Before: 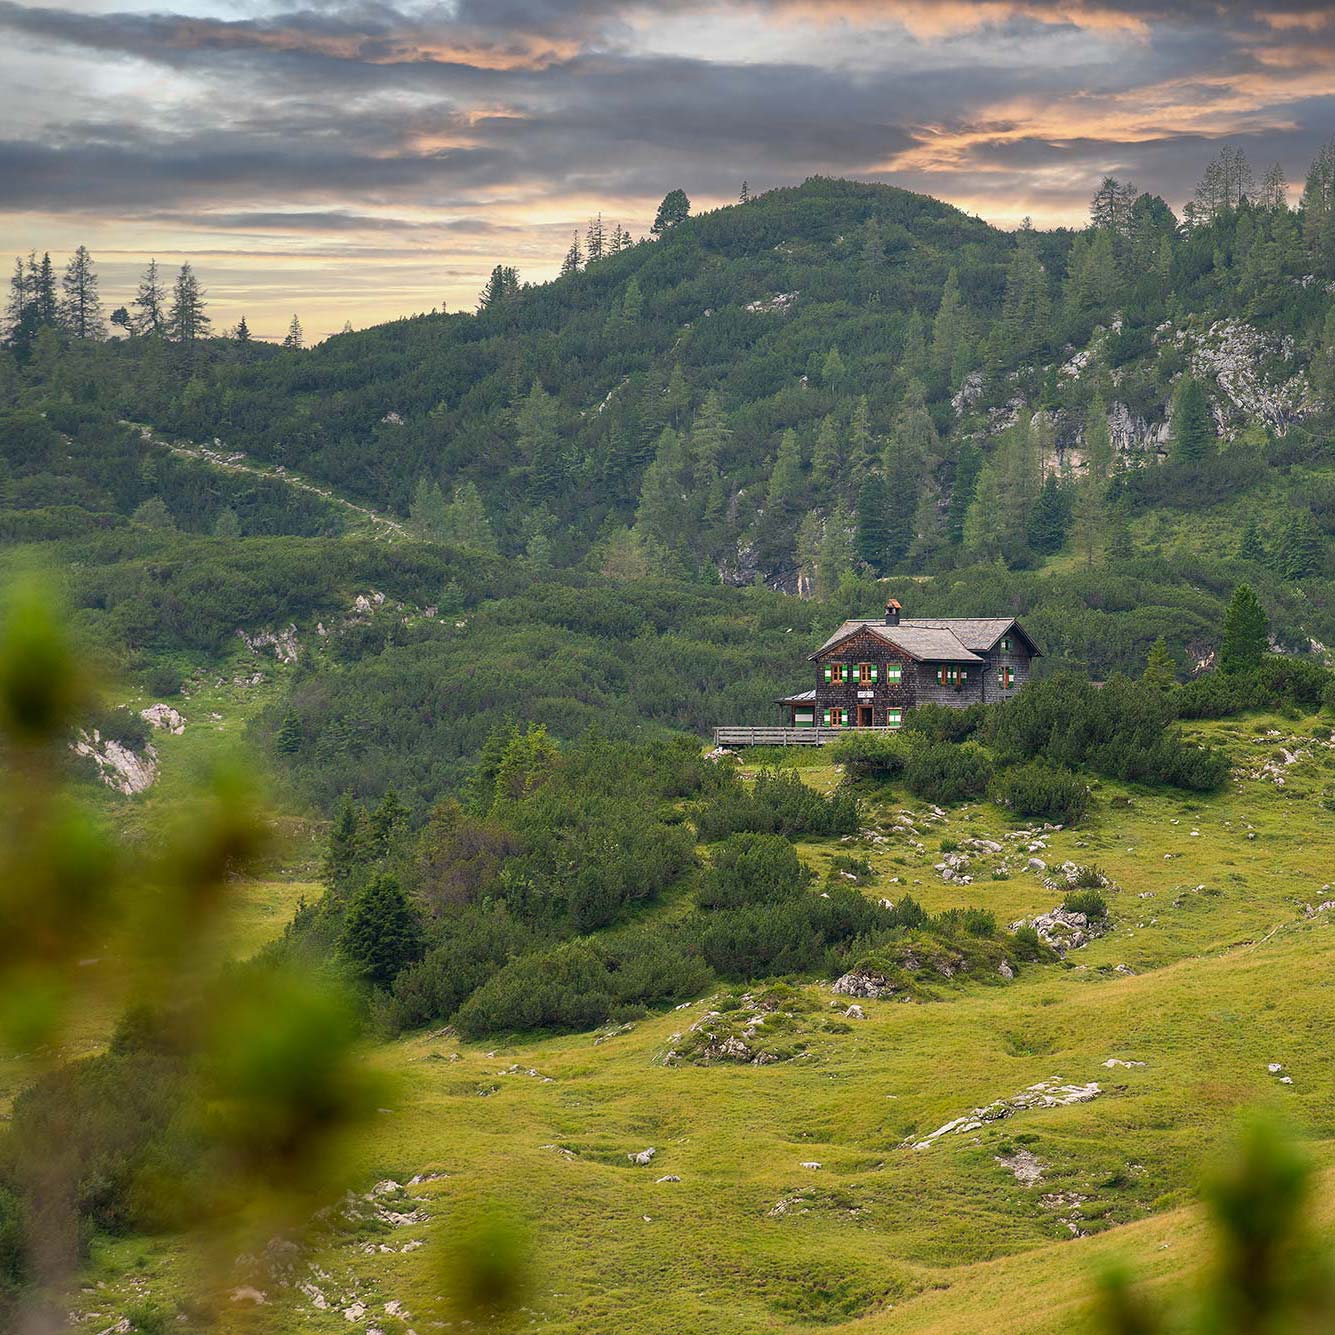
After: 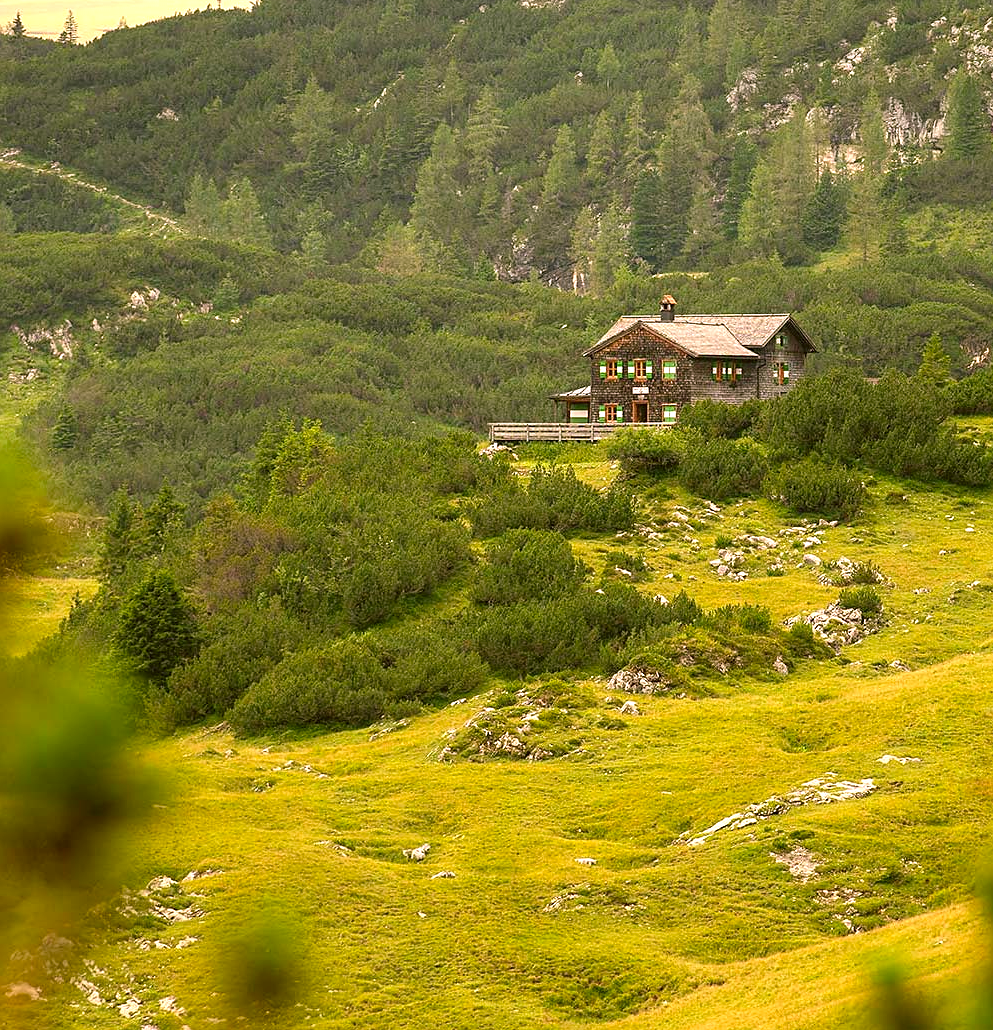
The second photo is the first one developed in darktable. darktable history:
exposure: black level correction 0, exposure 0.701 EV, compensate exposure bias true, compensate highlight preservation false
color correction: highlights a* 8.28, highlights b* 15.22, shadows a* -0.634, shadows b* 26.04
sharpen: amount 0.204
crop: left 16.873%, top 22.774%, right 8.742%
